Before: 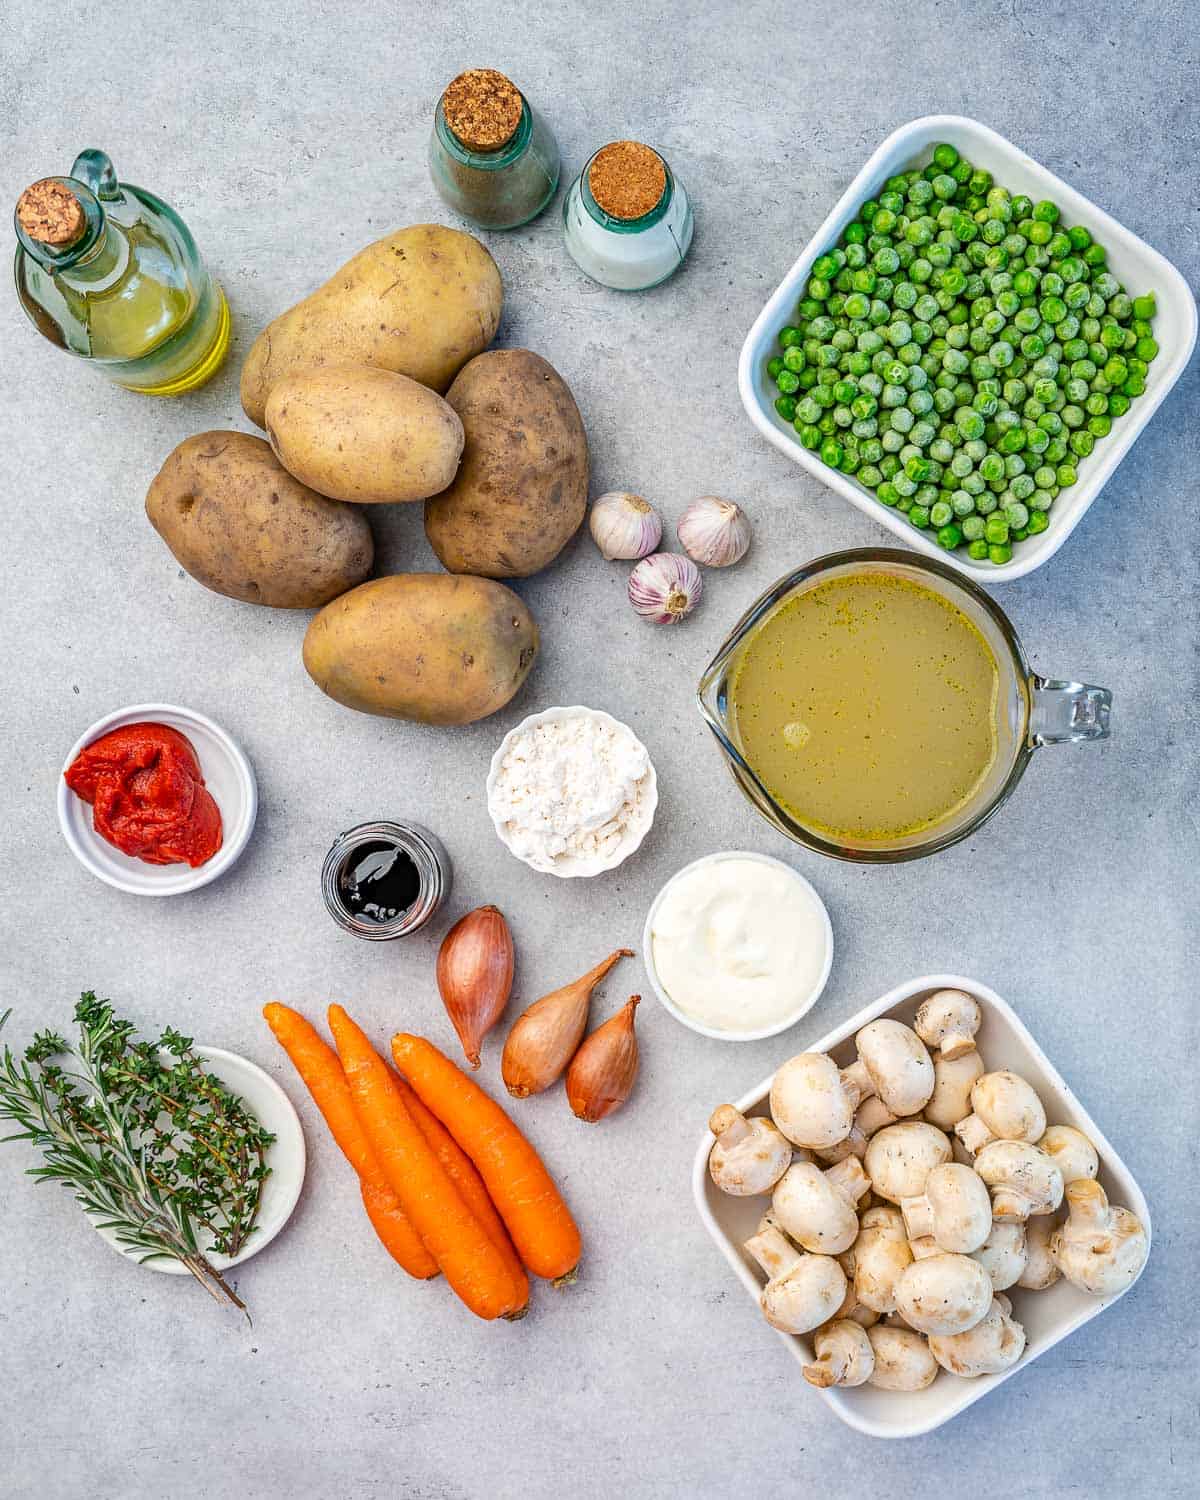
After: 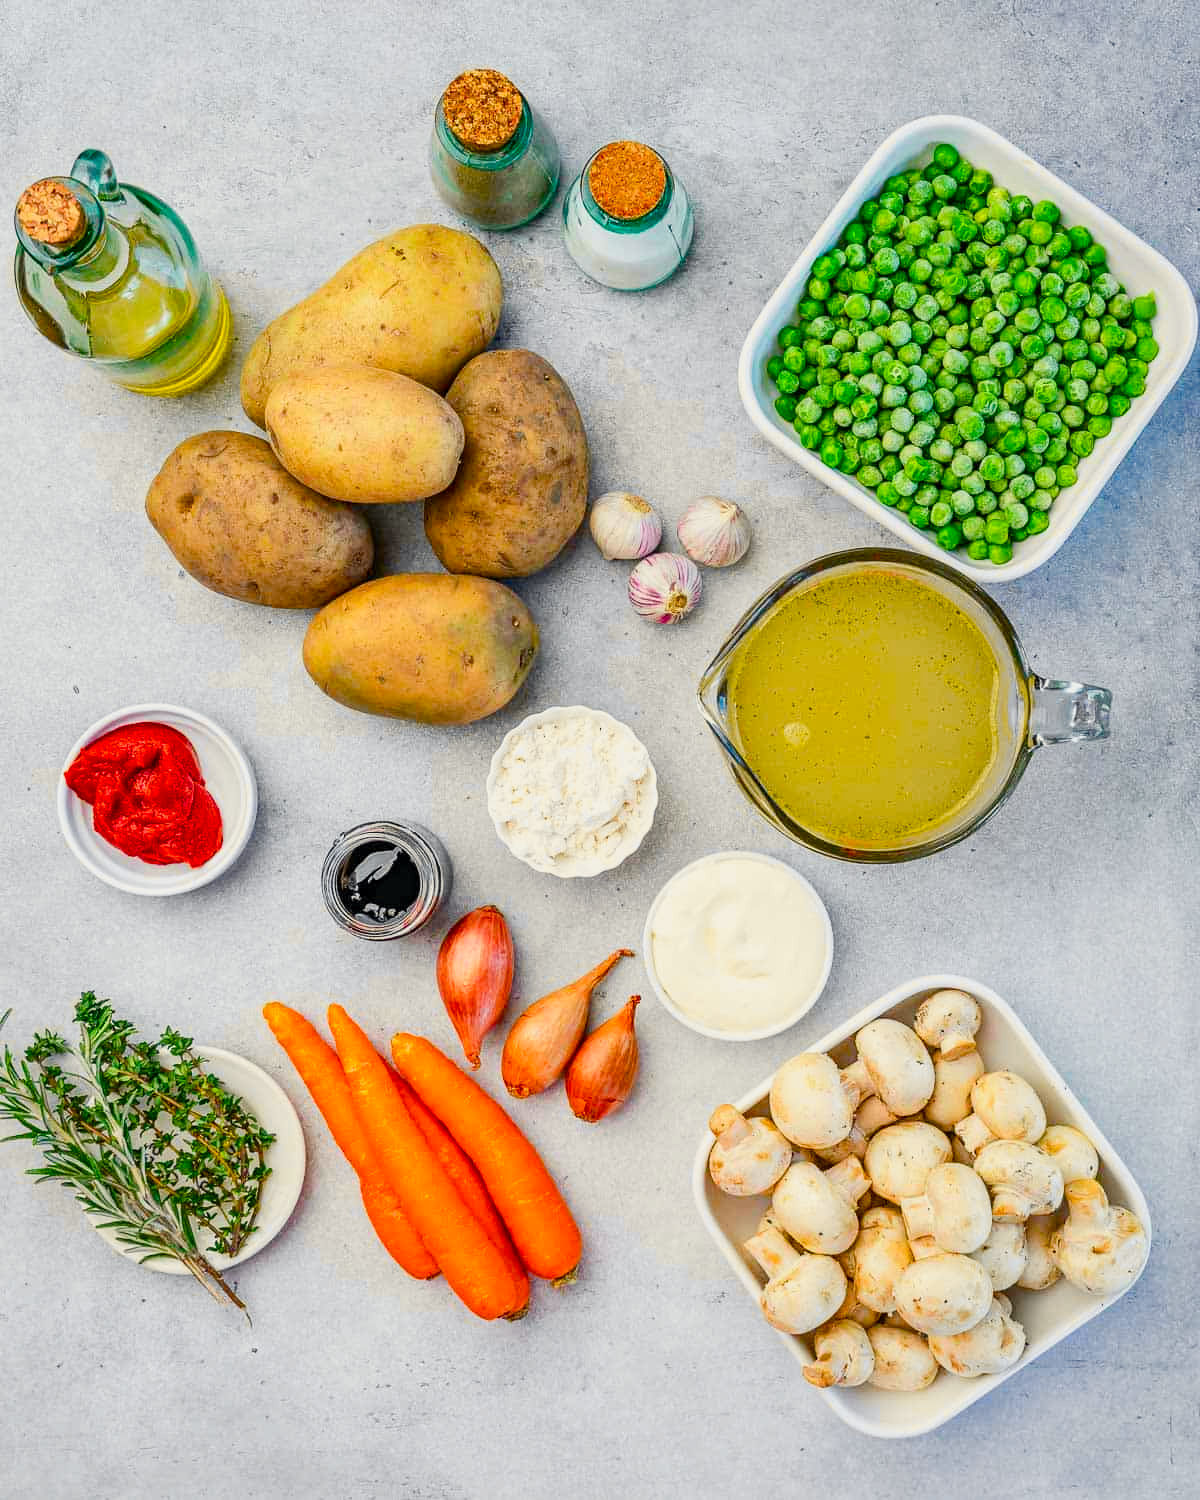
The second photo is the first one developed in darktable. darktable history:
color balance rgb: shadows lift › luminance -4.909%, shadows lift › chroma 1.178%, shadows lift › hue 218.72°, highlights gain › luminance 6.58%, highlights gain › chroma 1.296%, highlights gain › hue 87.74°, perceptual saturation grading › global saturation 35.087%, perceptual saturation grading › highlights -25.799%, perceptual saturation grading › shadows 25.414%, contrast -10.151%
tone curve: curves: ch0 [(0, 0) (0.071, 0.058) (0.266, 0.268) (0.498, 0.542) (0.766, 0.807) (1, 0.983)]; ch1 [(0, 0) (0.346, 0.307) (0.408, 0.387) (0.463, 0.465) (0.482, 0.493) (0.502, 0.499) (0.517, 0.505) (0.55, 0.554) (0.597, 0.61) (0.651, 0.698) (1, 1)]; ch2 [(0, 0) (0.346, 0.34) (0.434, 0.46) (0.485, 0.494) (0.5, 0.498) (0.509, 0.517) (0.526, 0.539) (0.583, 0.603) (0.625, 0.659) (1, 1)], color space Lab, independent channels, preserve colors none
